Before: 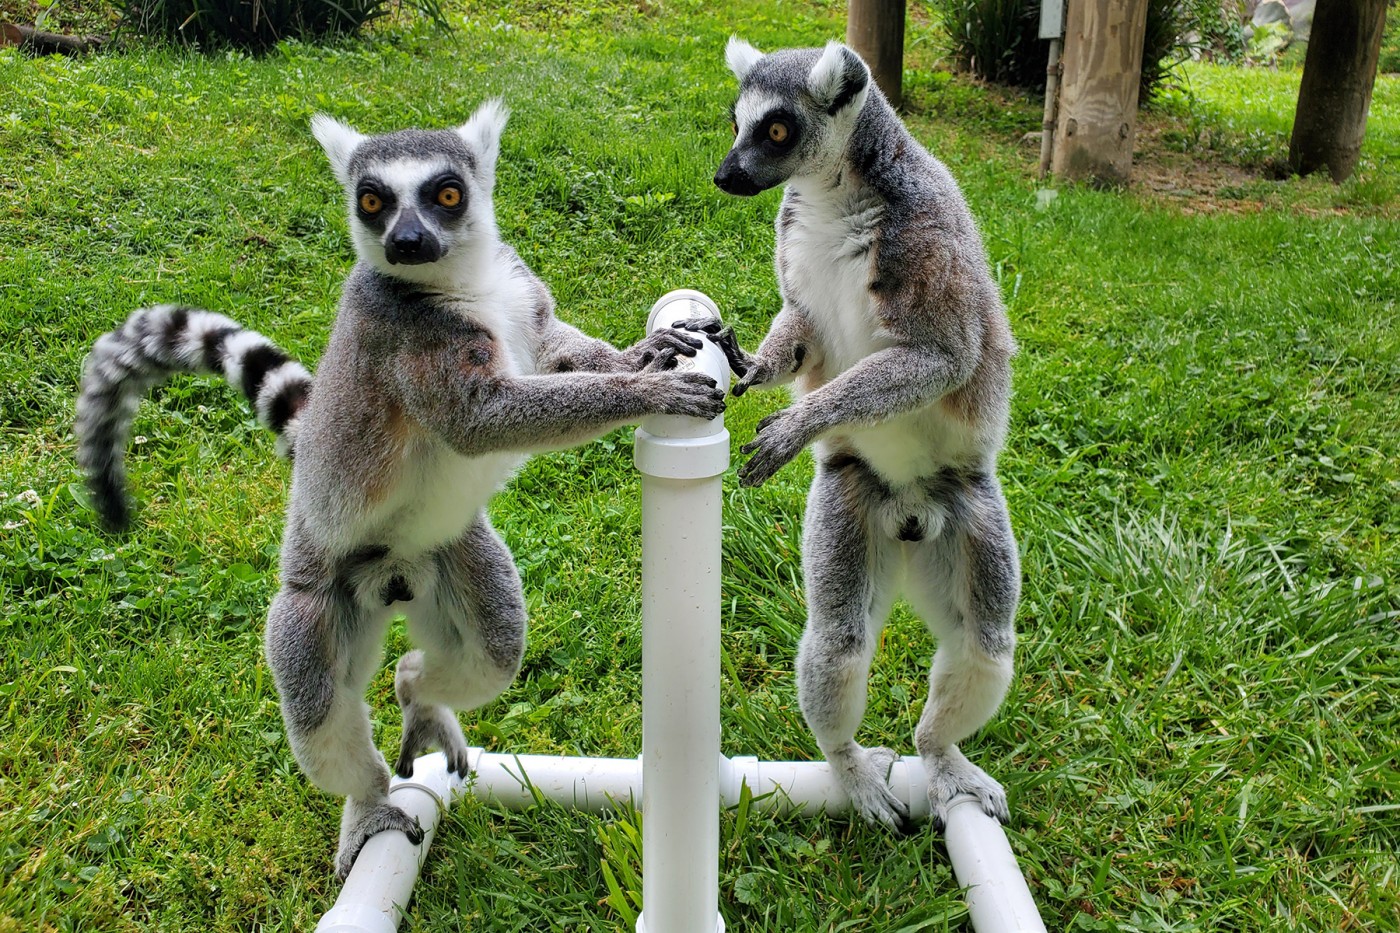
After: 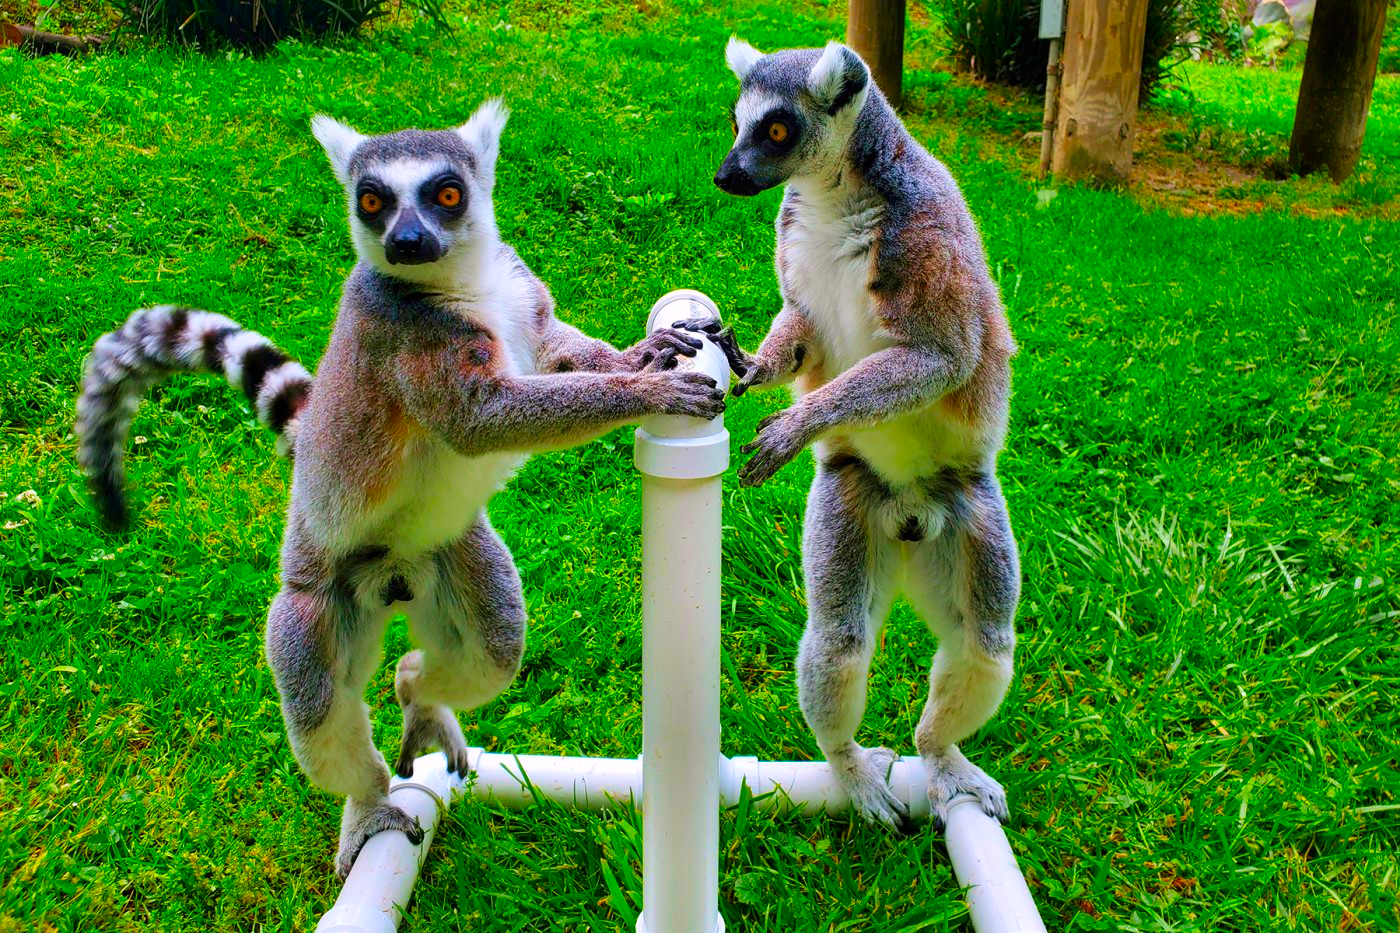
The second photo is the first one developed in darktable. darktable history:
color correction: highlights a* 1.49, highlights b* -1.89, saturation 2.49
velvia: strength 29.95%
